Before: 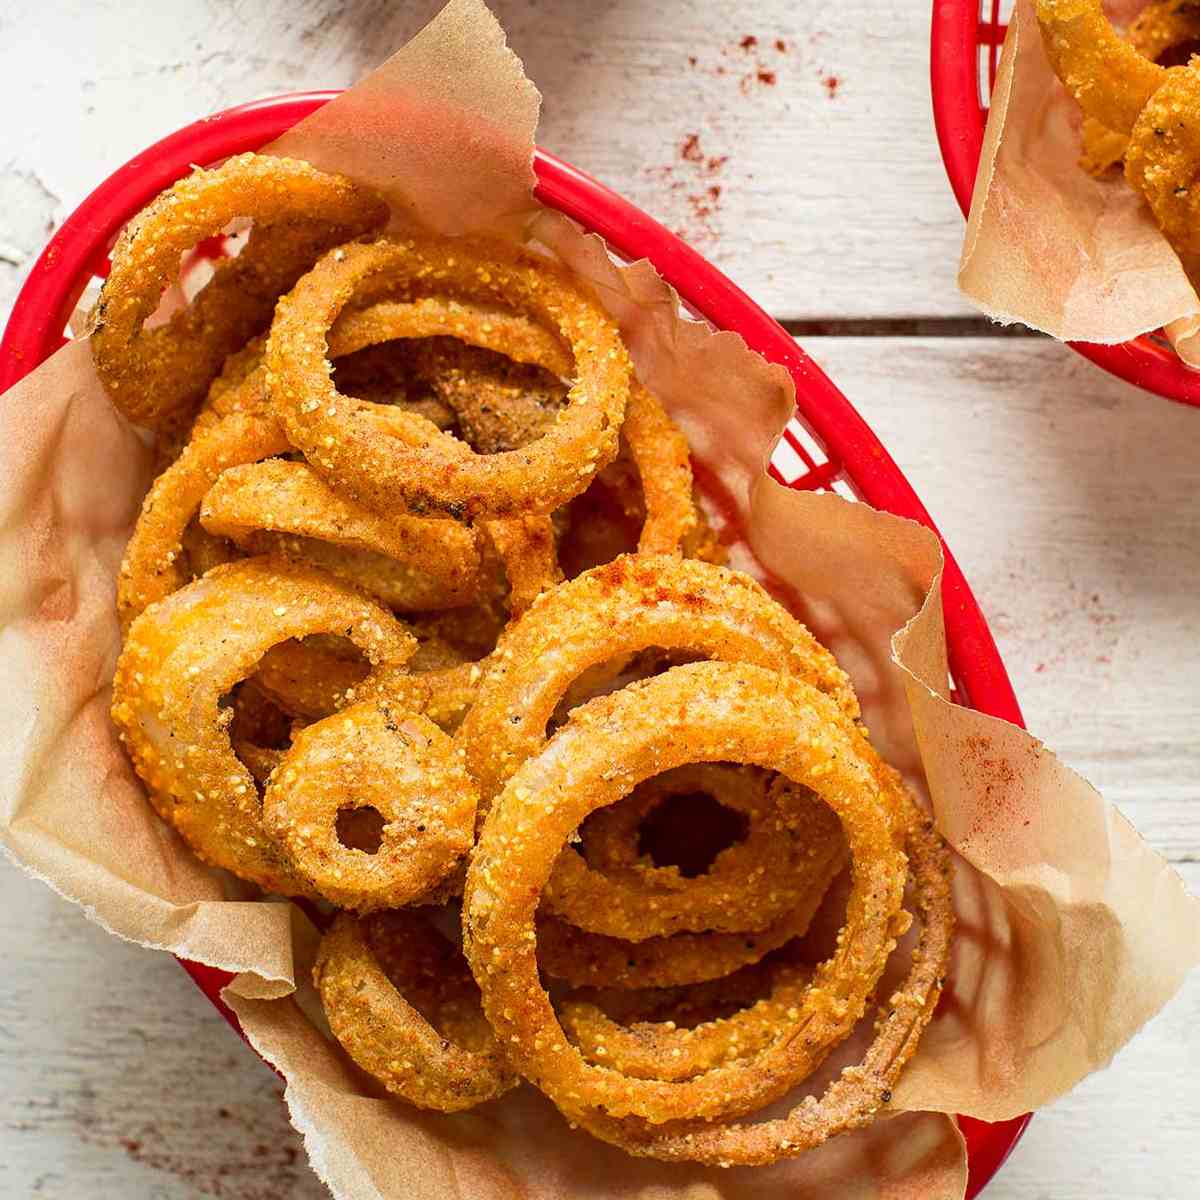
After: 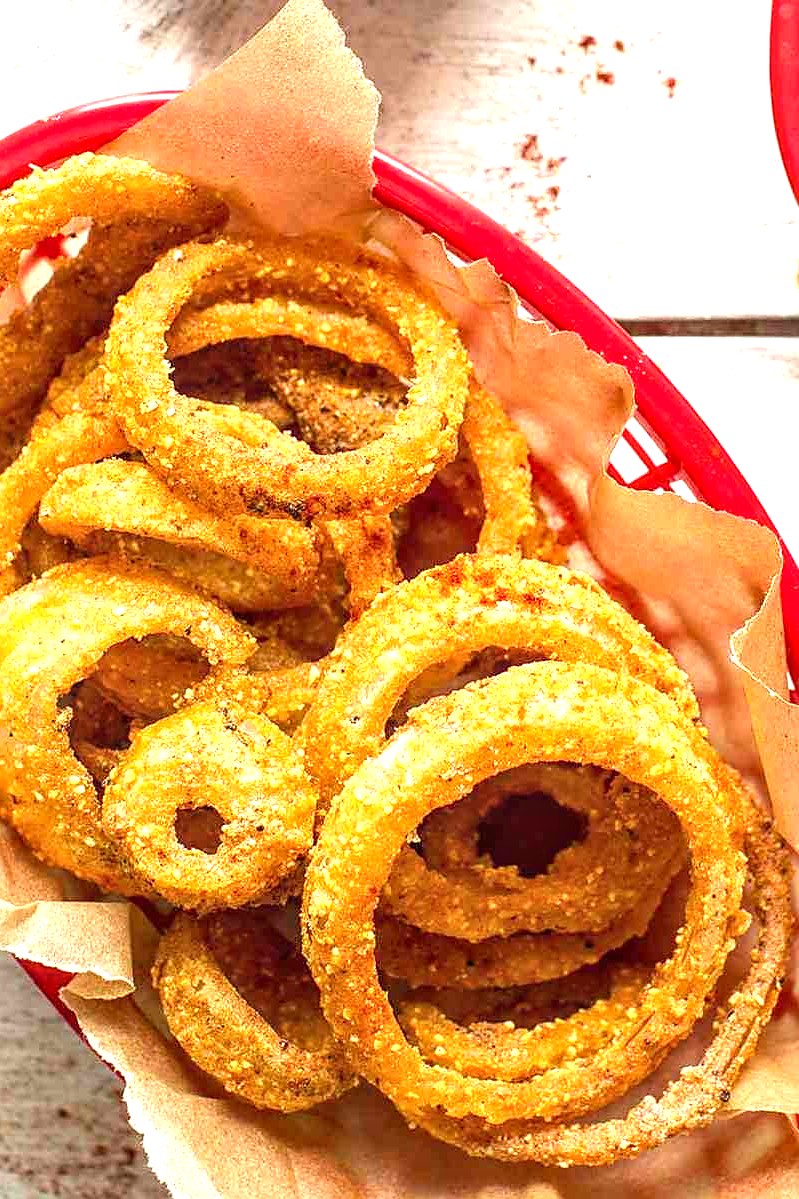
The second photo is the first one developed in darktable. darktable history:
exposure: black level correction 0, exposure 0.888 EV, compensate highlight preservation false
sharpen: radius 1.868, amount 0.394, threshold 1.413
local contrast: on, module defaults
crop and rotate: left 13.448%, right 19.926%
